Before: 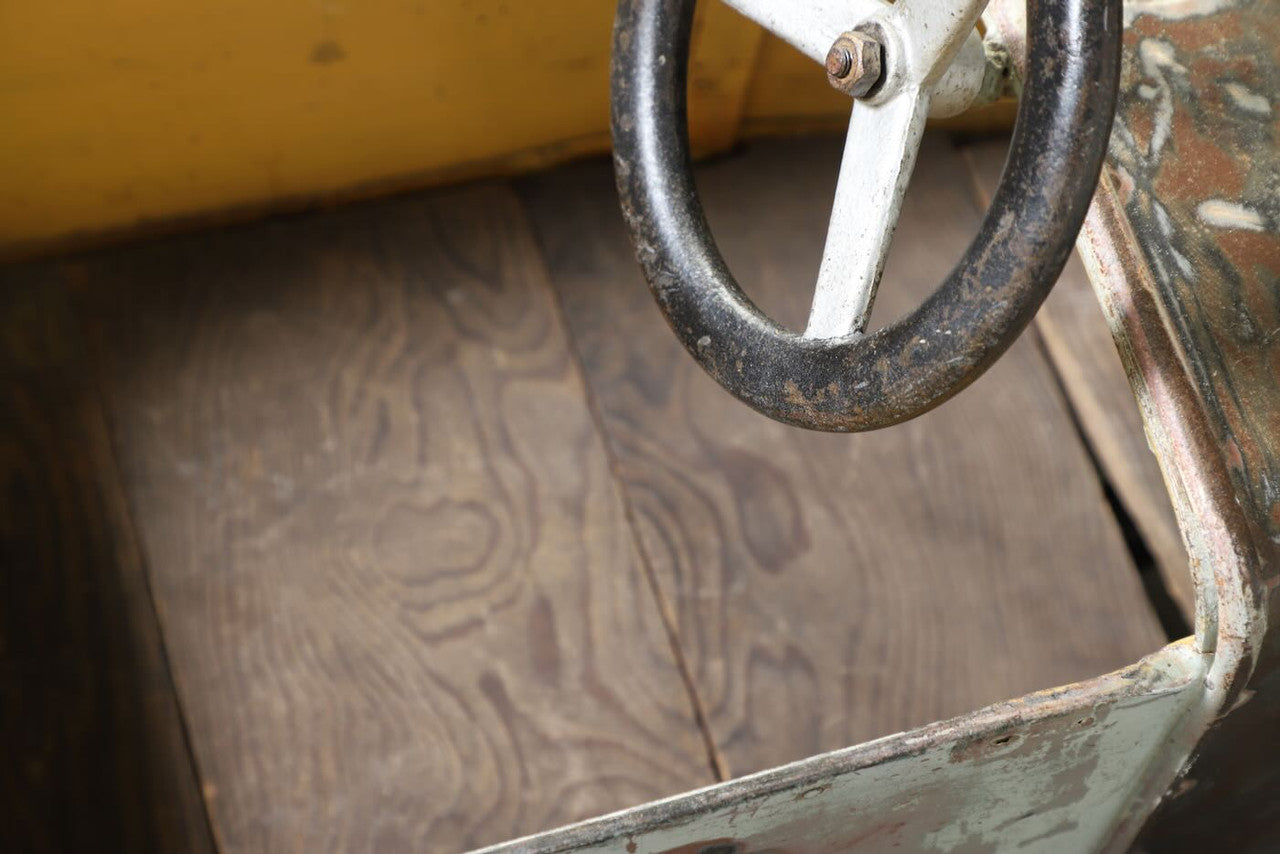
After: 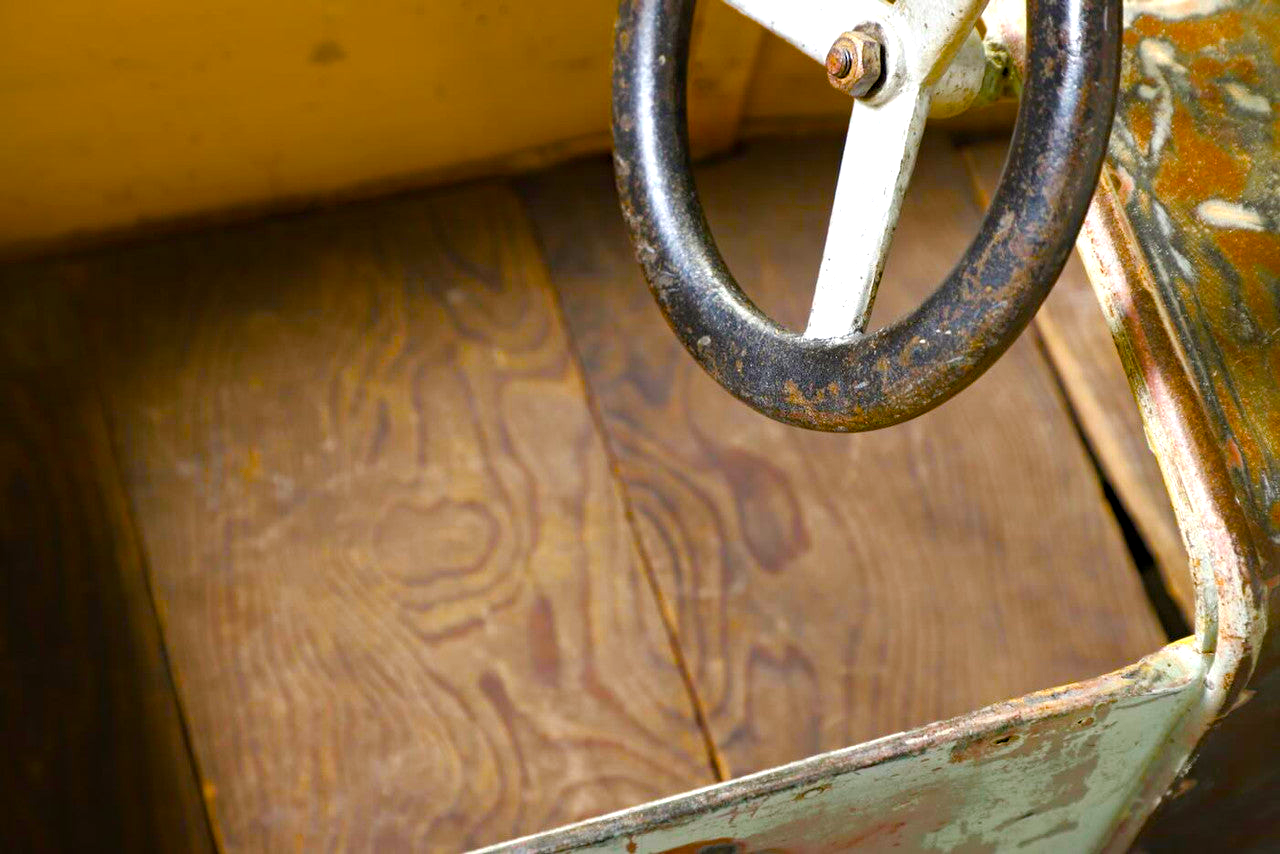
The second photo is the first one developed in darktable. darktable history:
haze removal: compatibility mode true, adaptive false
color balance rgb: linear chroma grading › shadows 10%, linear chroma grading › highlights 10%, linear chroma grading › global chroma 15%, linear chroma grading › mid-tones 15%, perceptual saturation grading › global saturation 40%, perceptual saturation grading › highlights -25%, perceptual saturation grading › mid-tones 35%, perceptual saturation grading › shadows 35%, perceptual brilliance grading › global brilliance 11.29%, global vibrance 11.29%
